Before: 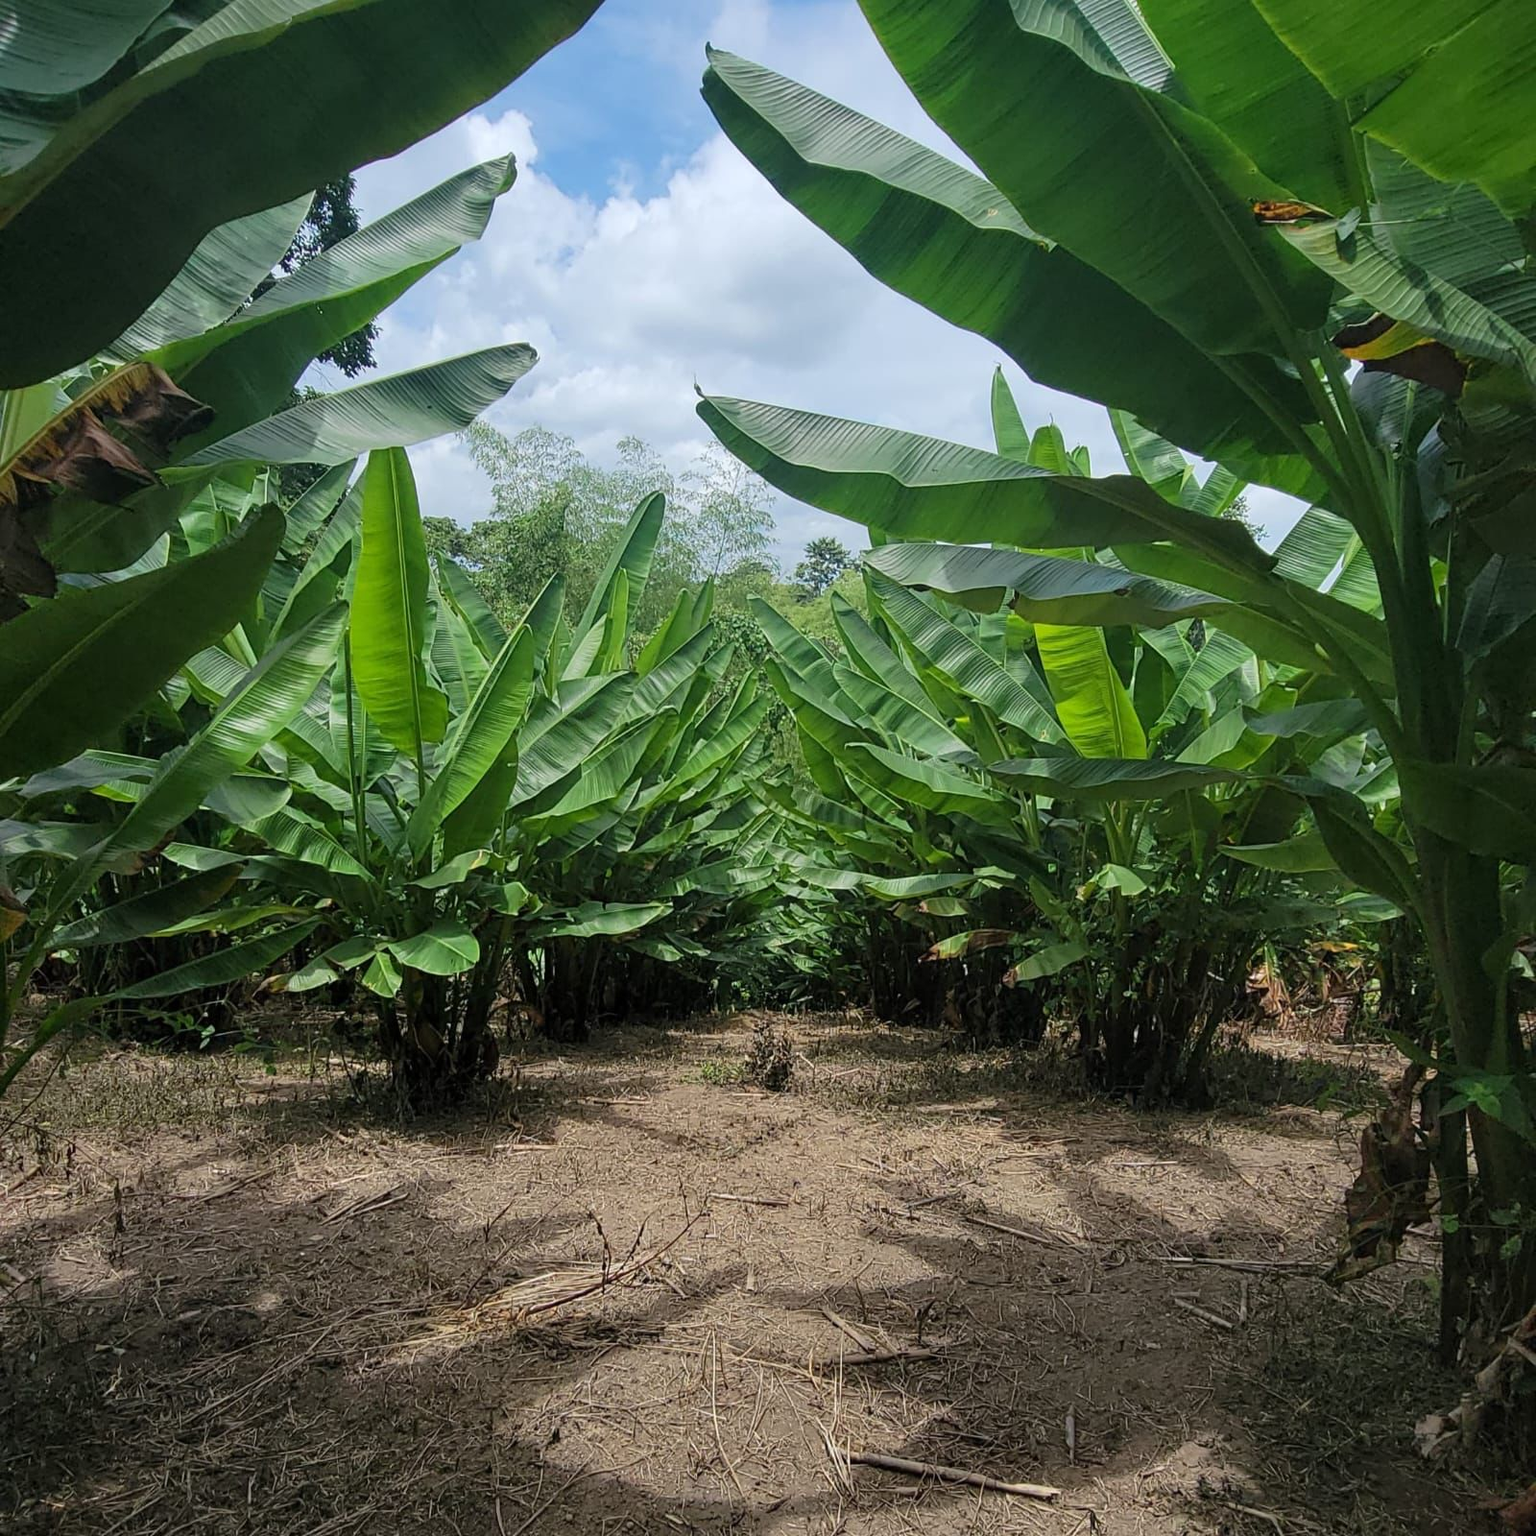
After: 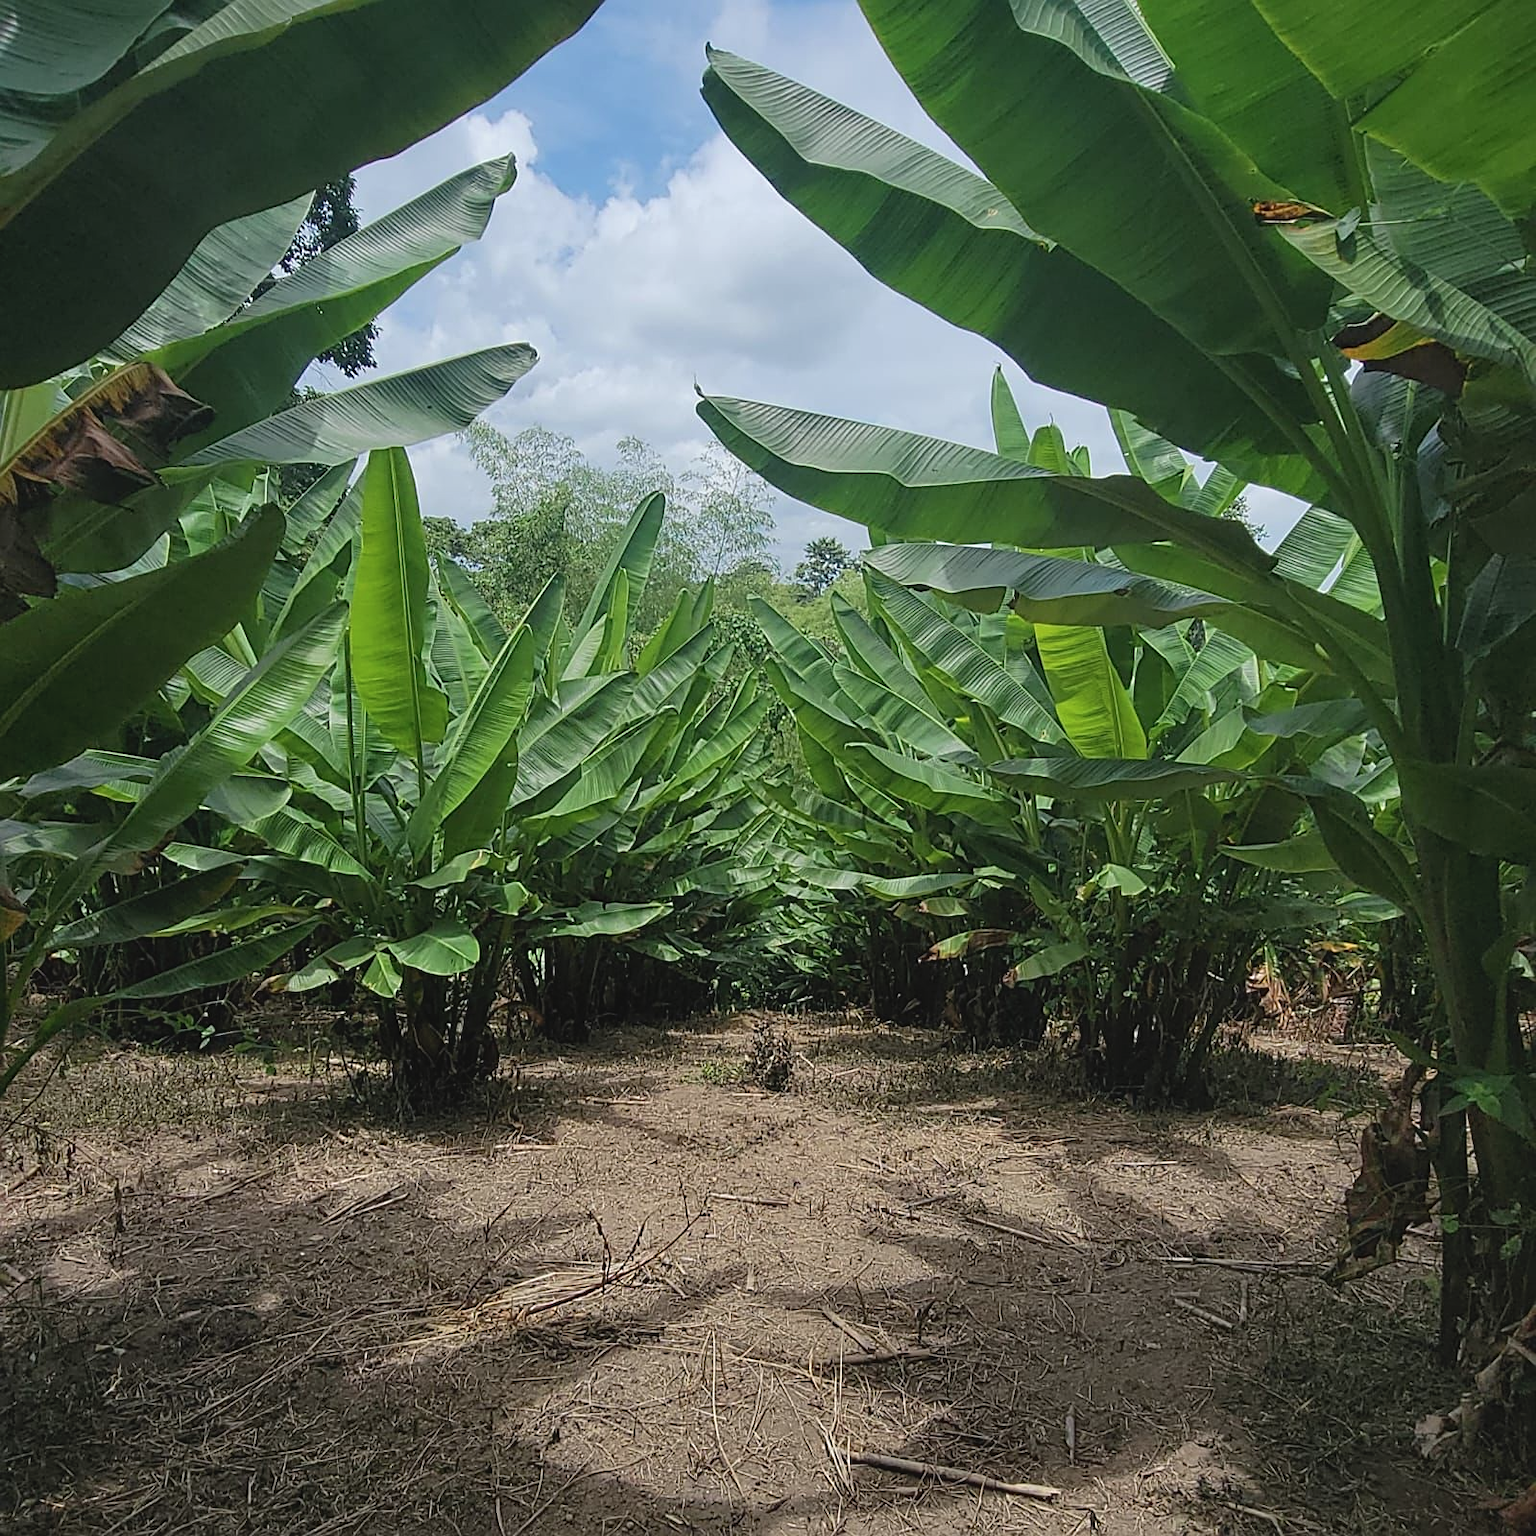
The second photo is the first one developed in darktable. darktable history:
sharpen: on, module defaults
contrast brightness saturation: contrast -0.1, saturation -0.1
